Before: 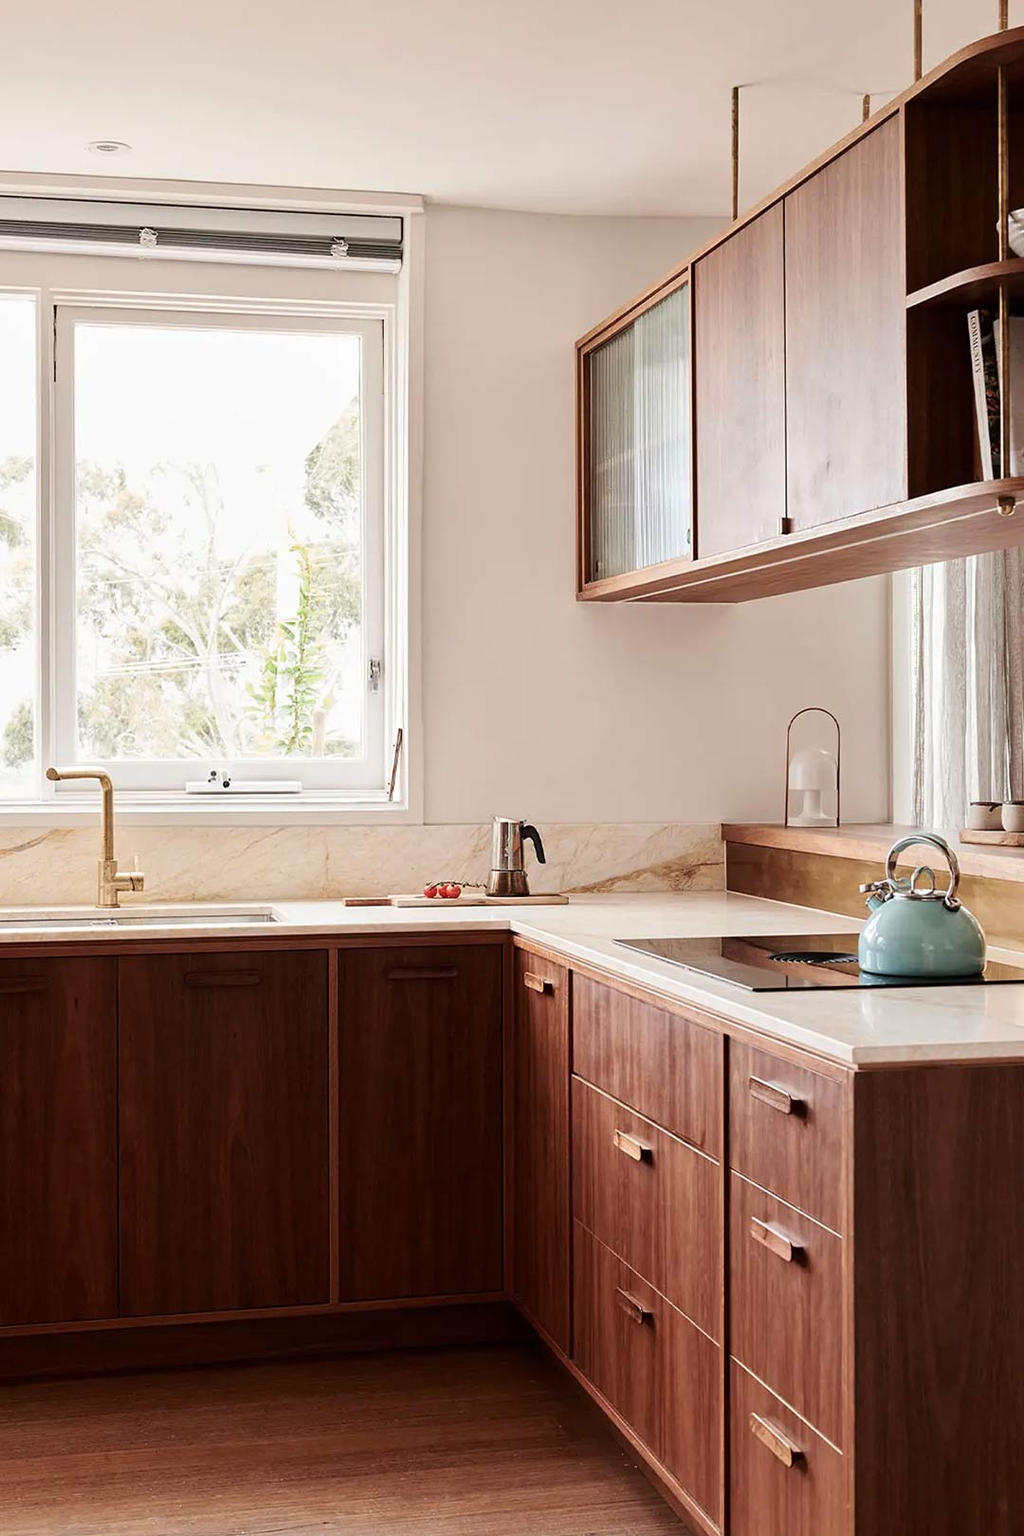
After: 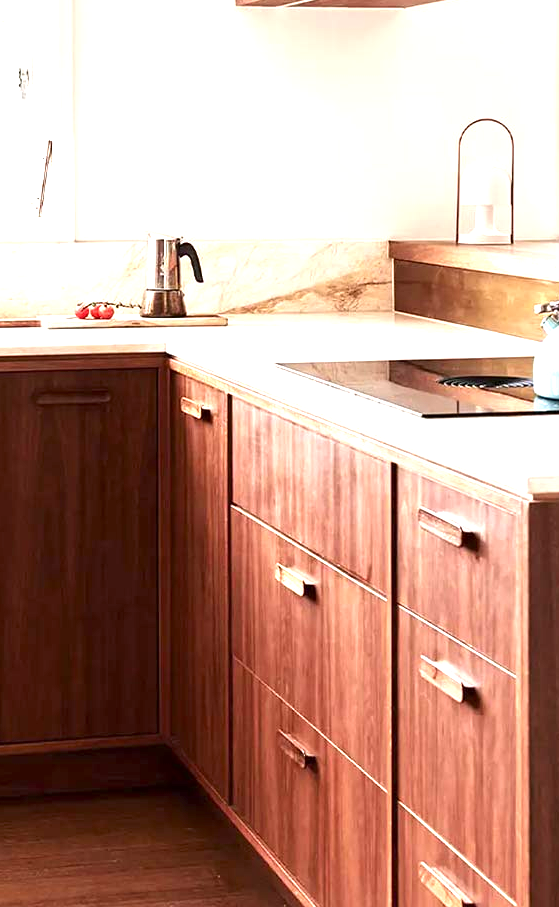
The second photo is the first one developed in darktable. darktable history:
crop: left 34.479%, top 38.822%, right 13.718%, bottom 5.172%
local contrast: highlights 61%, shadows 106%, detail 107%, midtone range 0.529
exposure: black level correction 0, exposure 1.4 EV, compensate highlight preservation false
